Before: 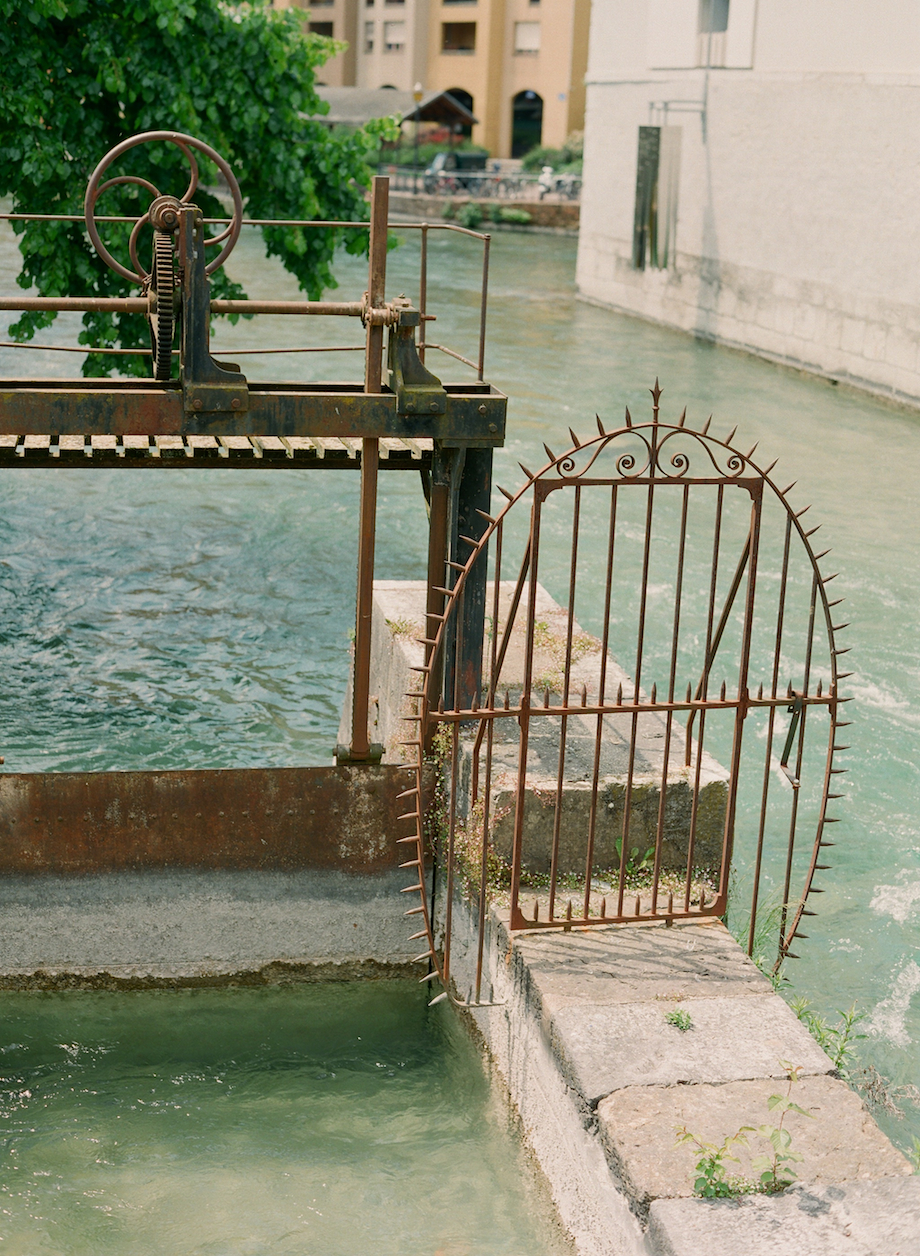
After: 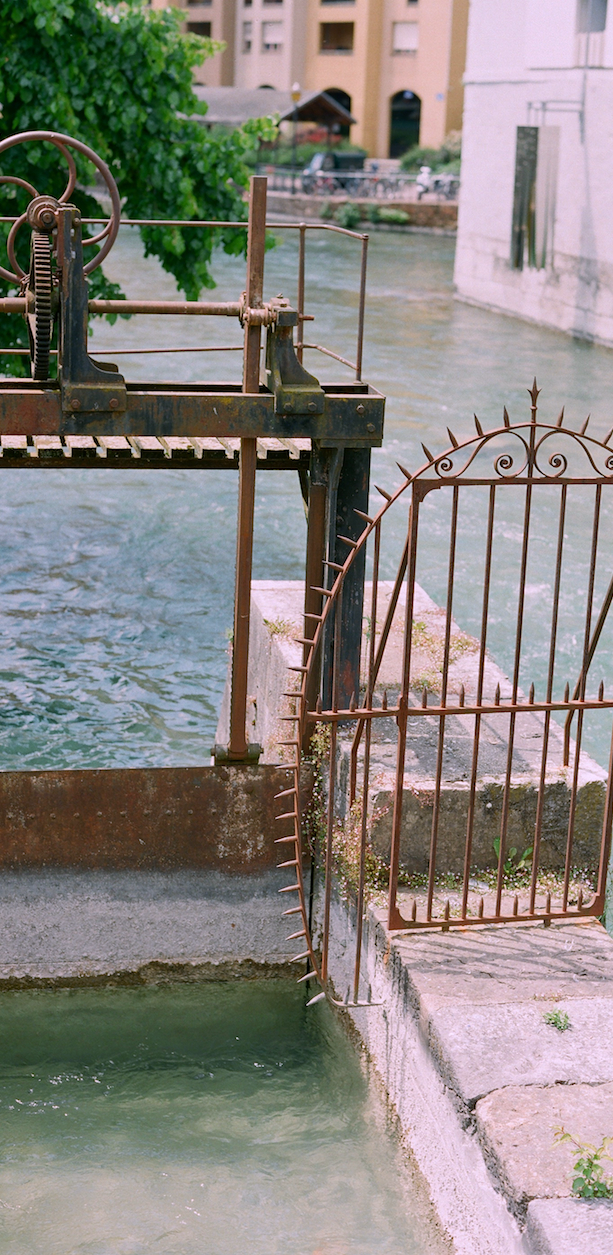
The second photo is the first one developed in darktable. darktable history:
crop and rotate: left 13.342%, right 19.991%
white balance: red 1.042, blue 1.17
